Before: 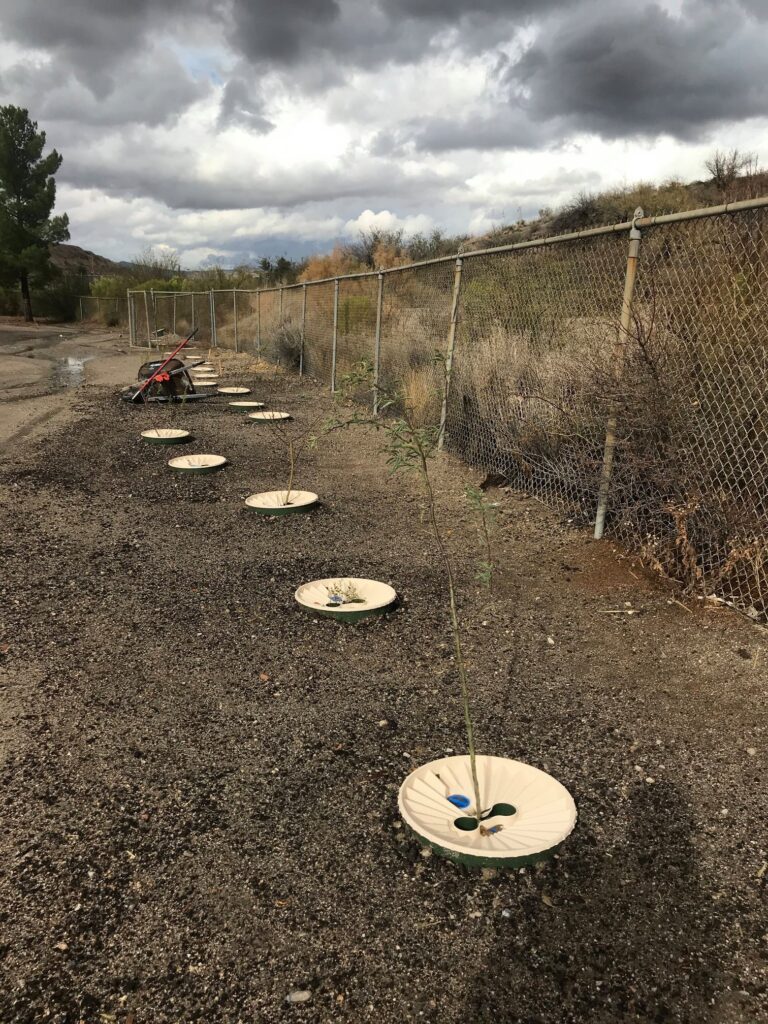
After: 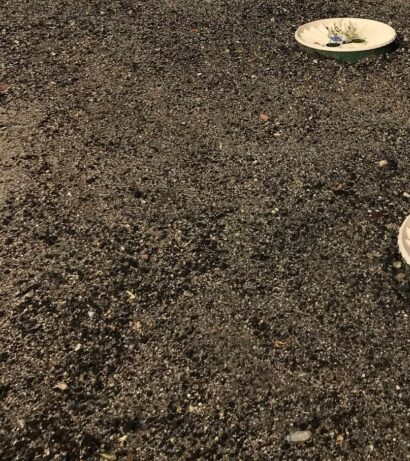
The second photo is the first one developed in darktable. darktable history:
crop and rotate: top 54.778%, right 46.61%, bottom 0.159%
haze removal: compatibility mode true, adaptive false
